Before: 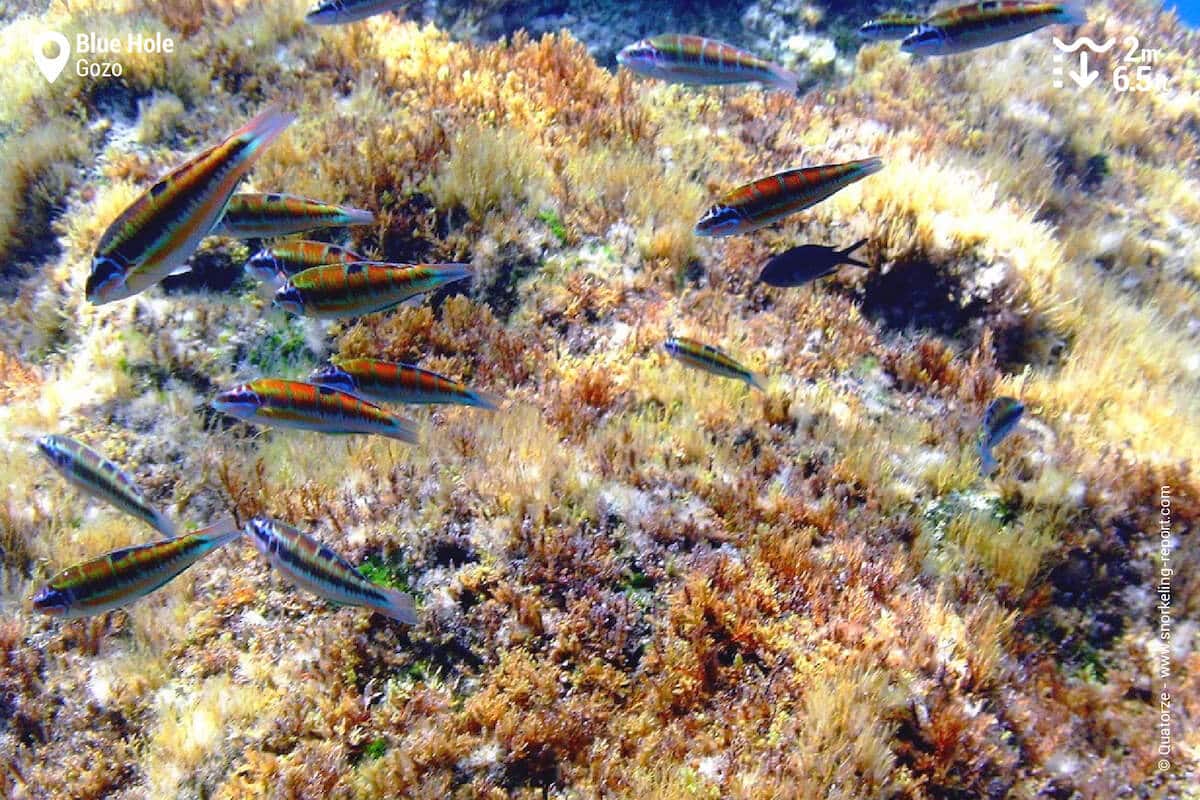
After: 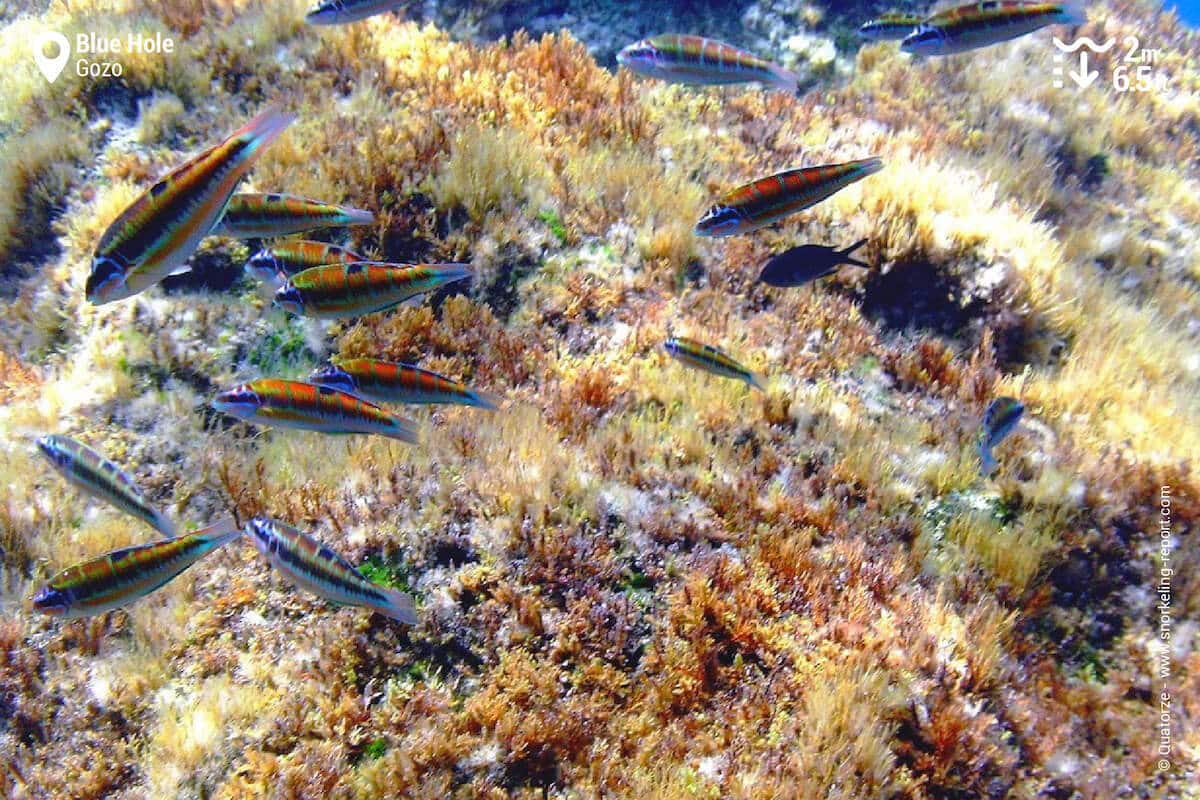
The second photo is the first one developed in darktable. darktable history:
shadows and highlights: shadows 25, highlights -25
color balance: on, module defaults
